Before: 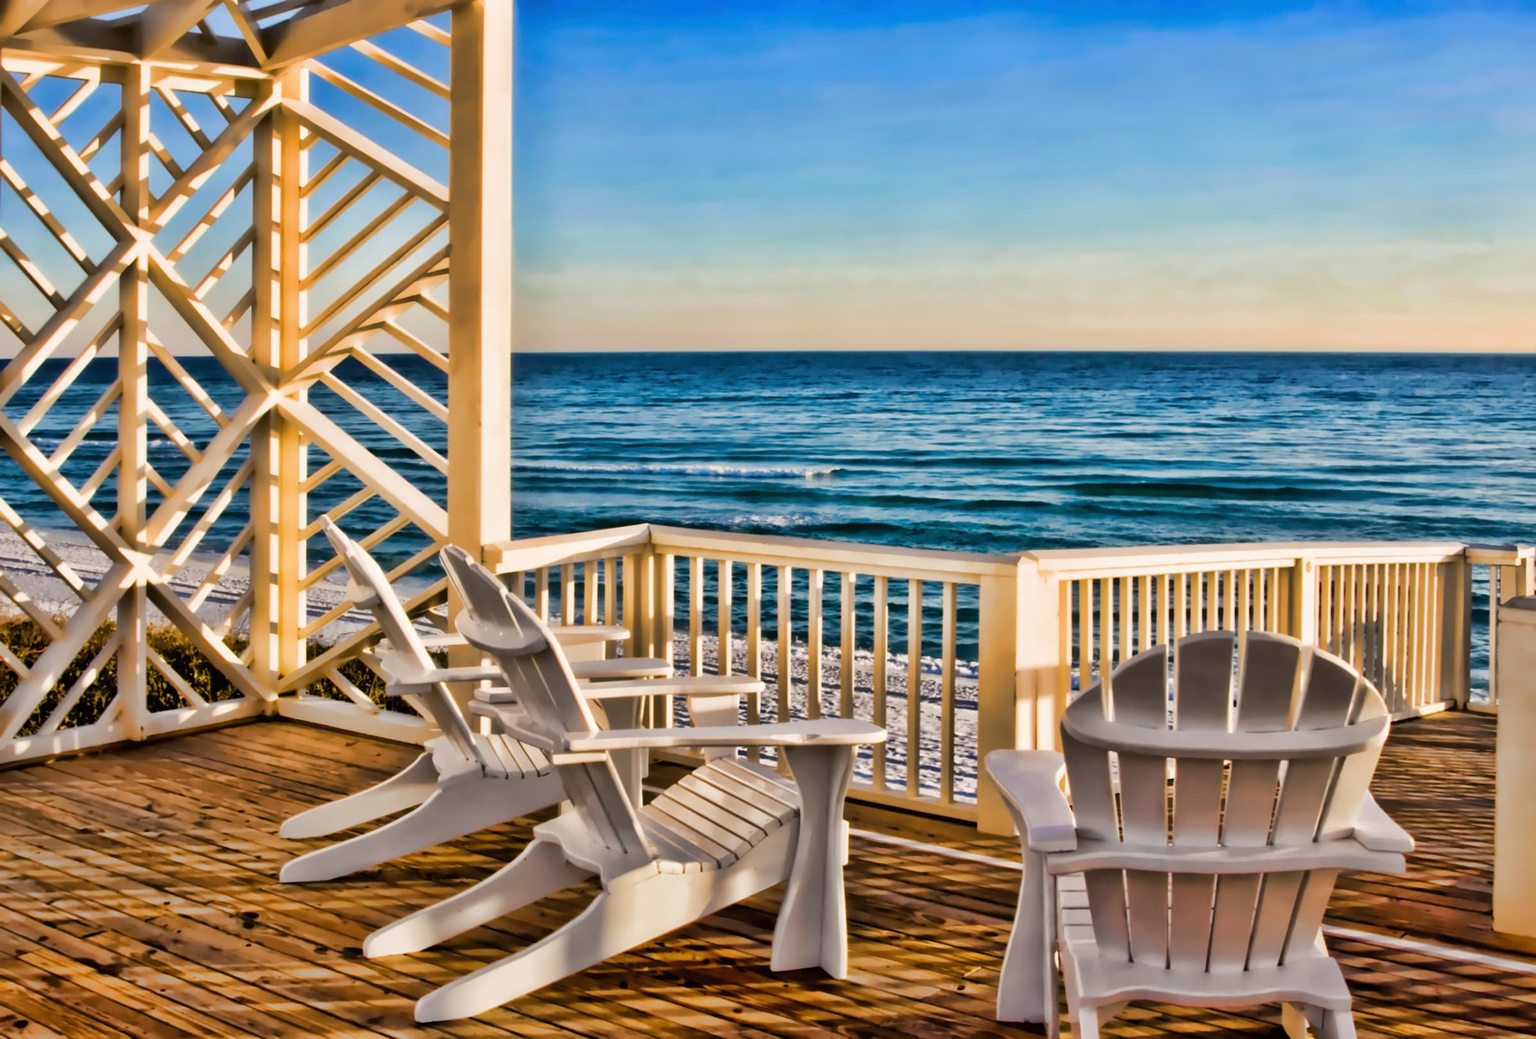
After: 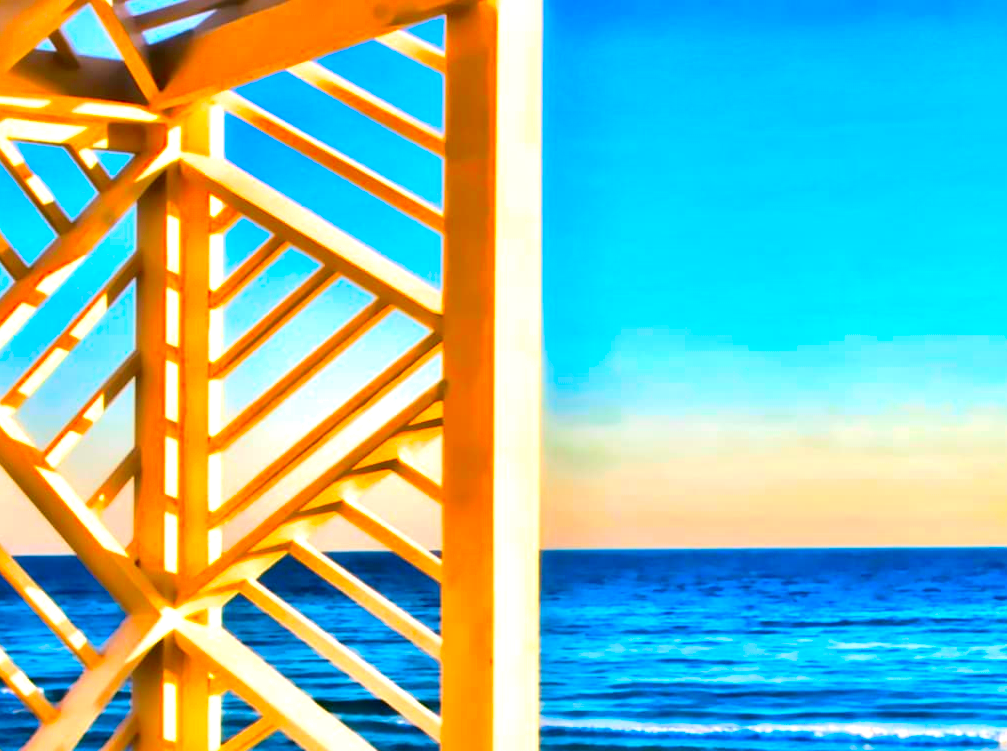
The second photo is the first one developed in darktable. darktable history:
color correction: highlights a* 1.59, highlights b* -1.7, saturation 2.48
exposure: black level correction 0, exposure 0.7 EV, compensate exposure bias true, compensate highlight preservation false
crop and rotate: left 10.817%, top 0.062%, right 47.194%, bottom 53.626%
